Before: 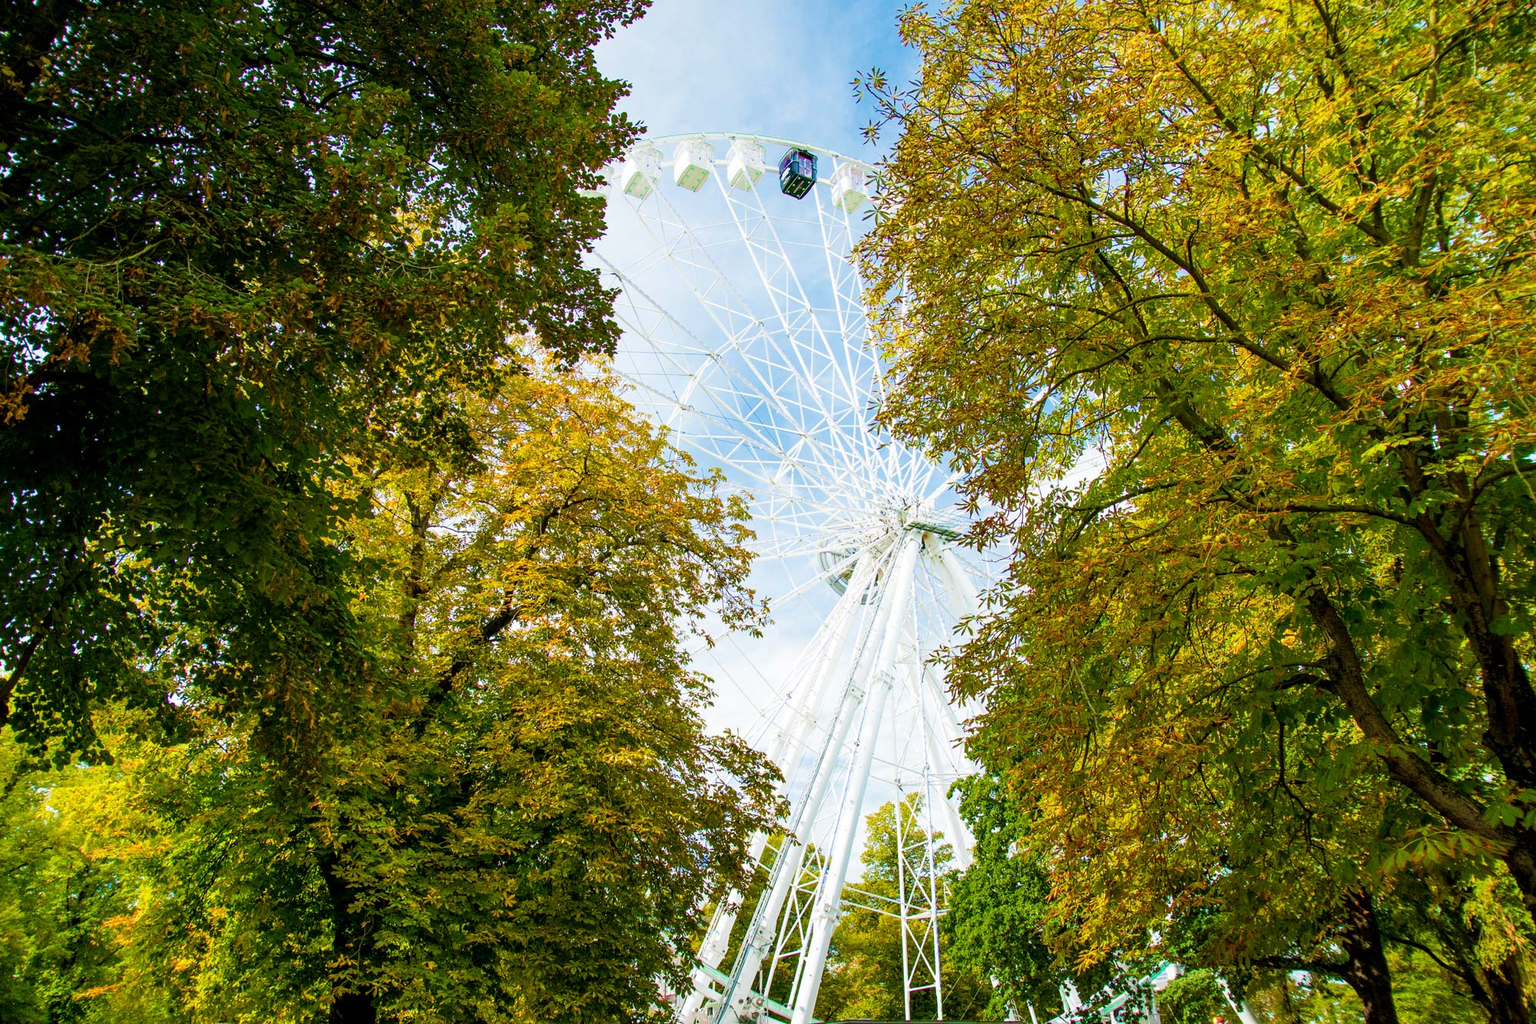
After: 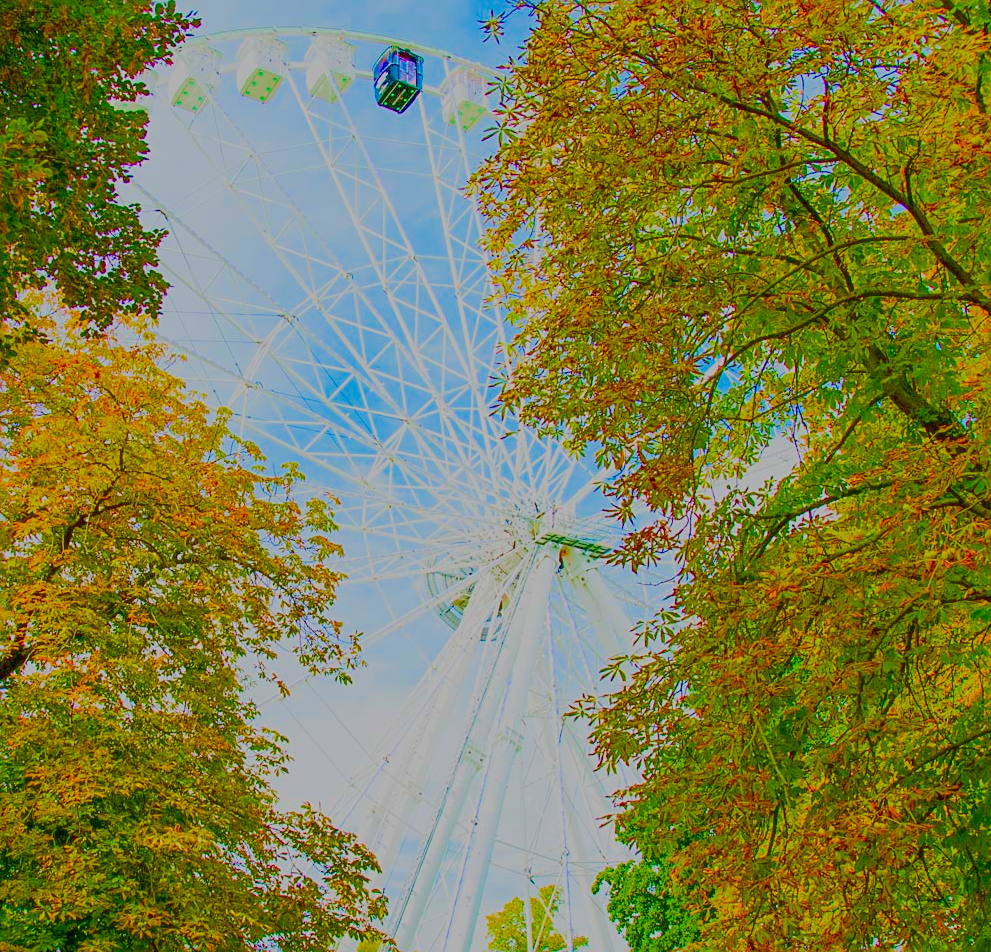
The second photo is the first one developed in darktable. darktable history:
crop: left 32.075%, top 10.976%, right 18.355%, bottom 17.596%
filmic rgb: black relative exposure -16 EV, white relative exposure 8 EV, threshold 3 EV, hardness 4.17, latitude 50%, contrast 0.5, color science v5 (2021), contrast in shadows safe, contrast in highlights safe, enable highlight reconstruction true
tone equalizer: -8 EV -0.417 EV, -7 EV -0.389 EV, -6 EV -0.333 EV, -5 EV -0.222 EV, -3 EV 0.222 EV, -2 EV 0.333 EV, -1 EV 0.389 EV, +0 EV 0.417 EV, edges refinement/feathering 500, mask exposure compensation -1.57 EV, preserve details no
sharpen: on, module defaults
color correction: saturation 1.8
